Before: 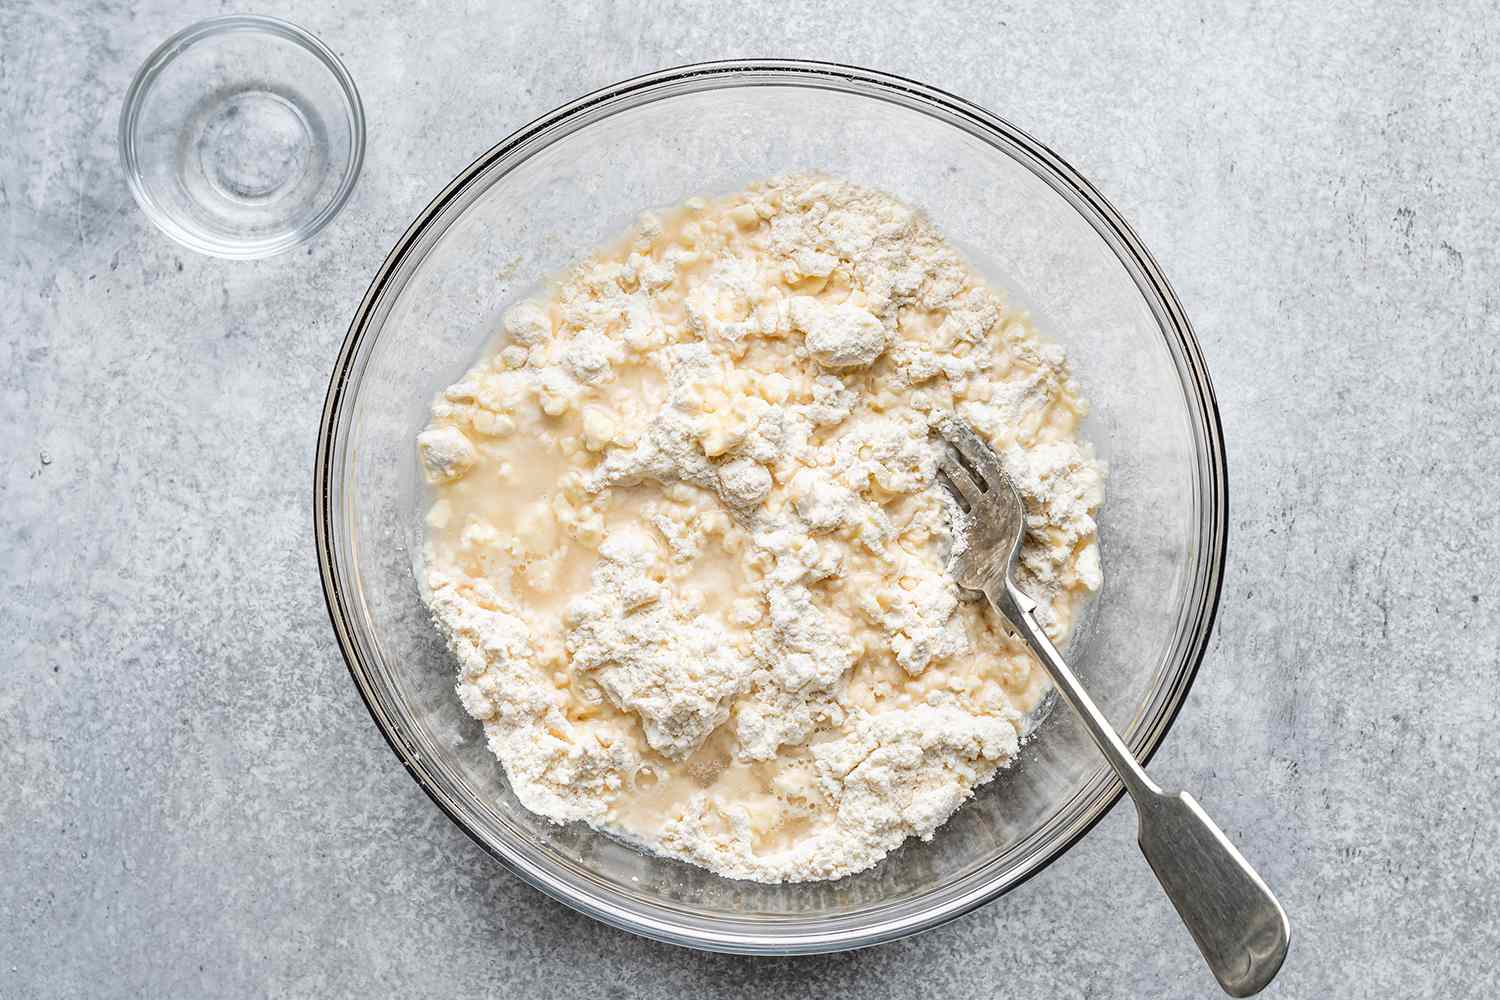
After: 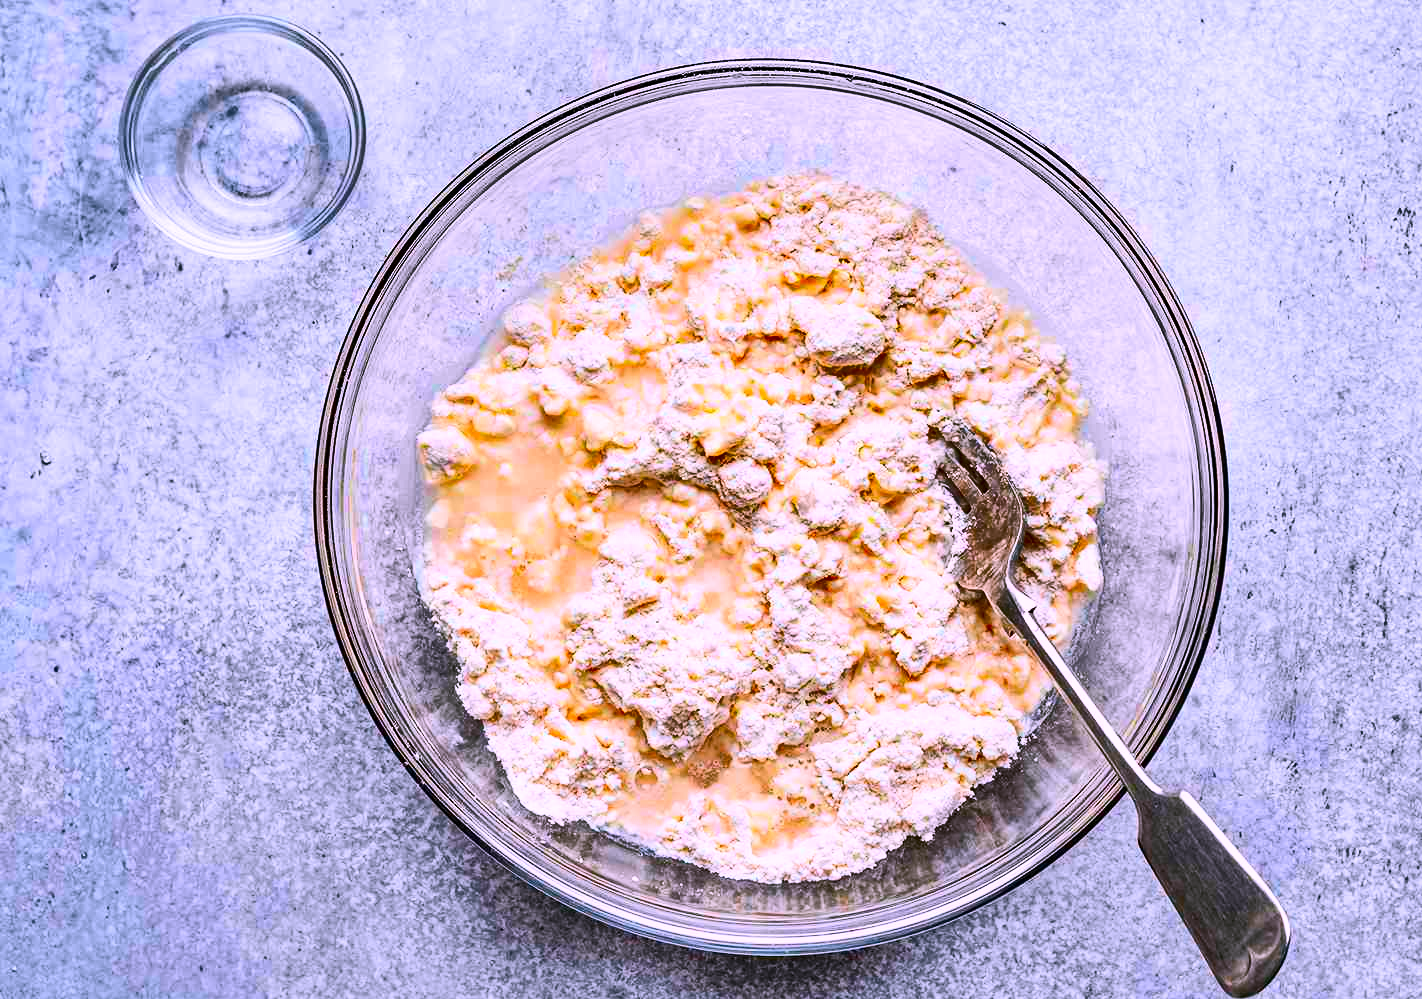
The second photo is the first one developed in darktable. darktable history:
contrast brightness saturation: contrast 0.26, brightness 0.02, saturation 0.87
color correction: highlights a* 15.03, highlights b* -25.07
crop and rotate: right 5.167%
haze removal: compatibility mode true, adaptive false
shadows and highlights: soften with gaussian
